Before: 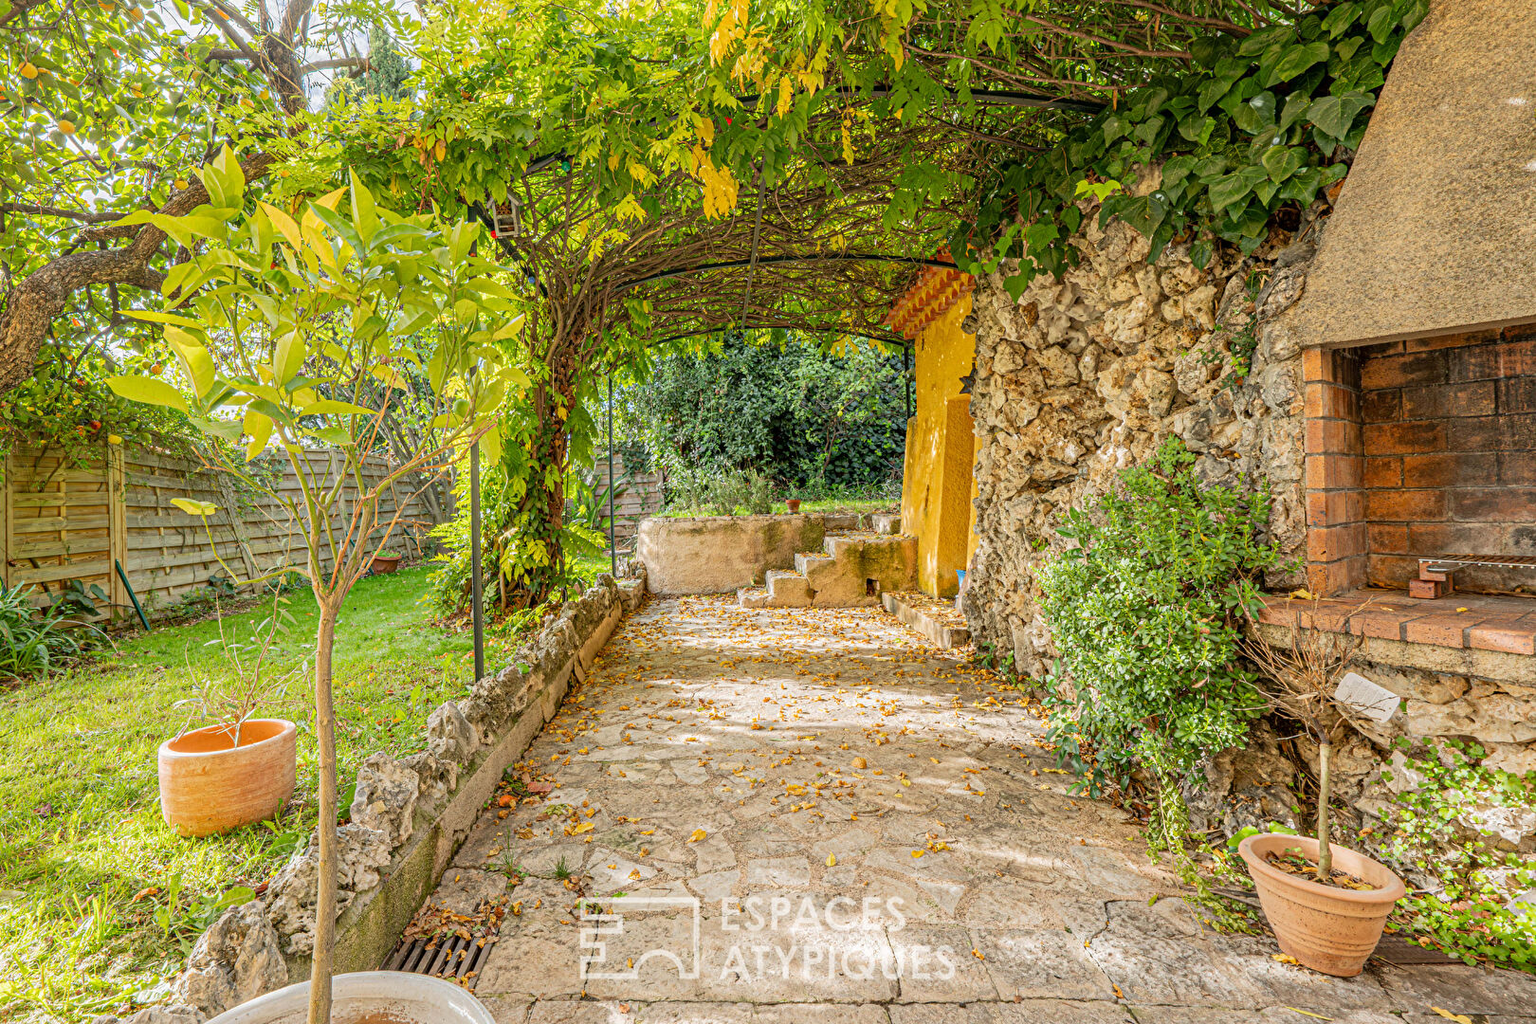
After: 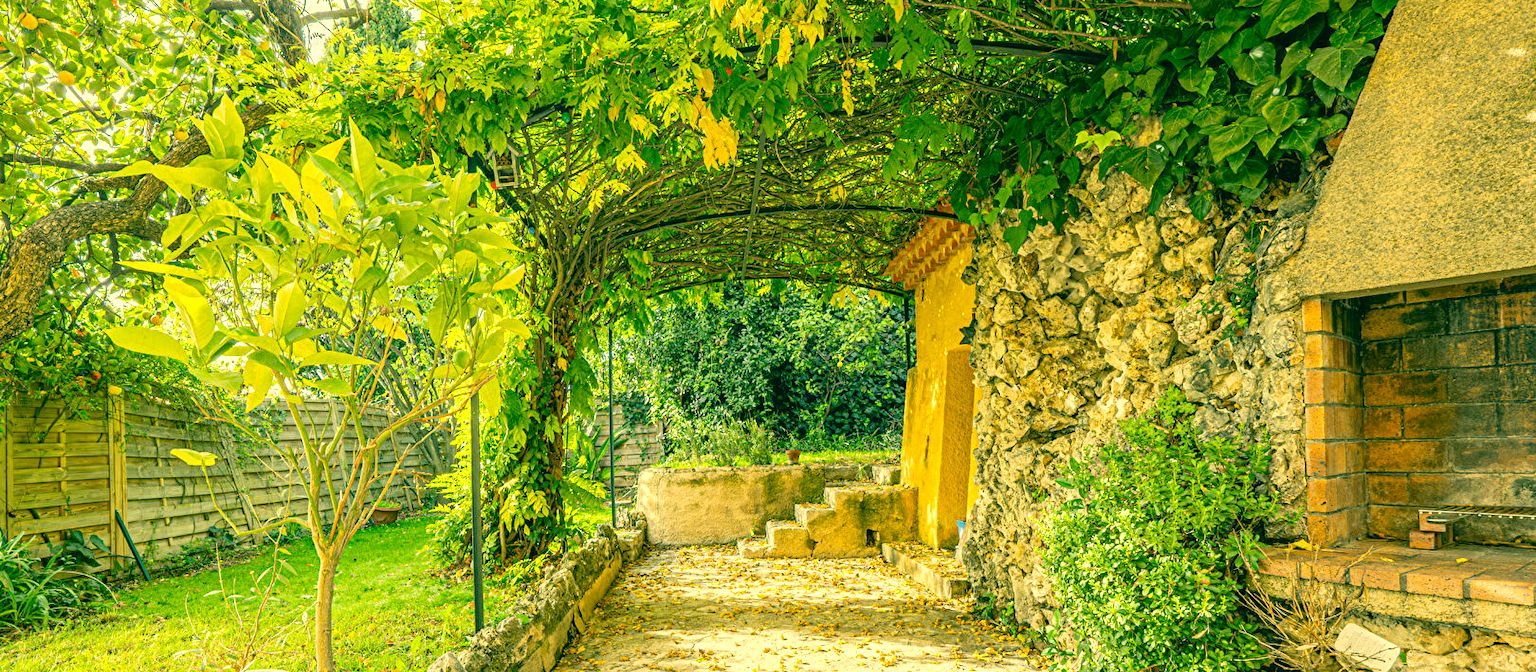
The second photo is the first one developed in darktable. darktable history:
color correction: highlights a* 1.83, highlights b* 34.02, shadows a* -36.68, shadows b* -5.48
exposure: black level correction 0.001, exposure 0.5 EV, compensate exposure bias true, compensate highlight preservation false
crop and rotate: top 4.848%, bottom 29.503%
